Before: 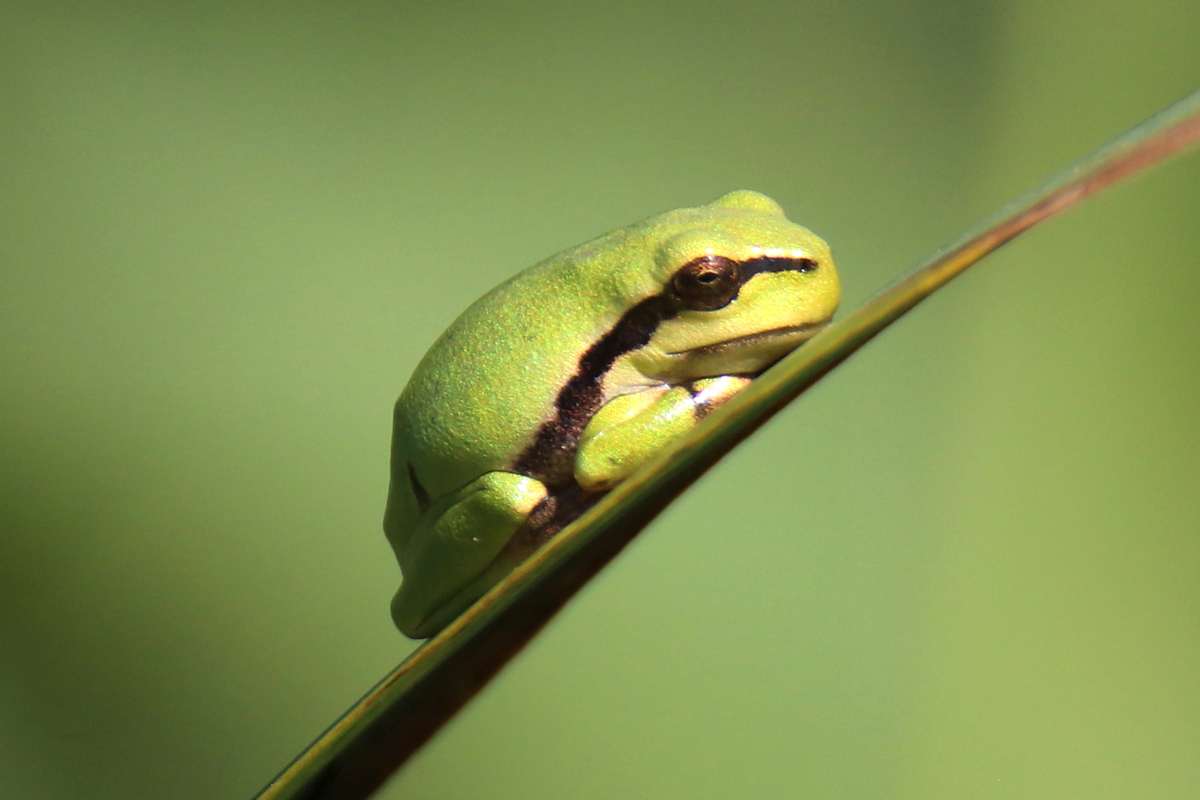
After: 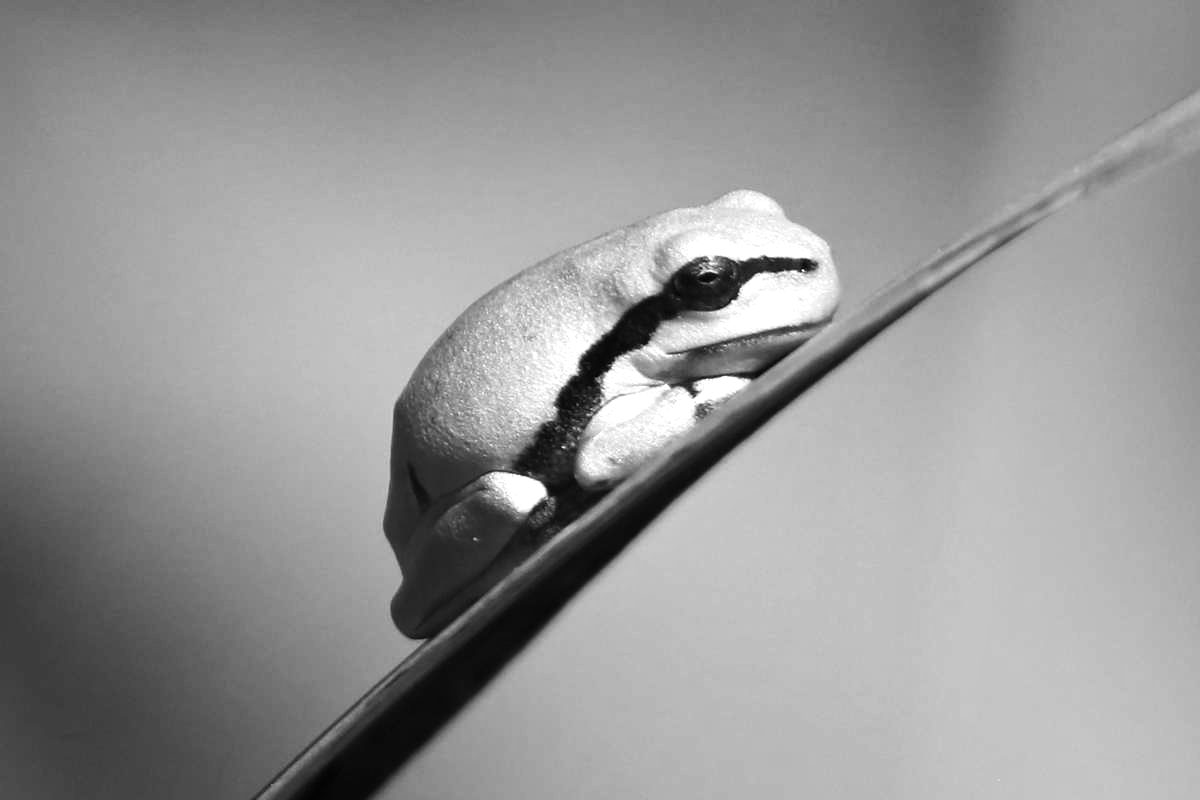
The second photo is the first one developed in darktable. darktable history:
tone equalizer: -8 EV -0.75 EV, -7 EV -0.7 EV, -6 EV -0.6 EV, -5 EV -0.4 EV, -3 EV 0.4 EV, -2 EV 0.6 EV, -1 EV 0.7 EV, +0 EV 0.75 EV, edges refinement/feathering 500, mask exposure compensation -1.57 EV, preserve details no
monochrome: size 1
